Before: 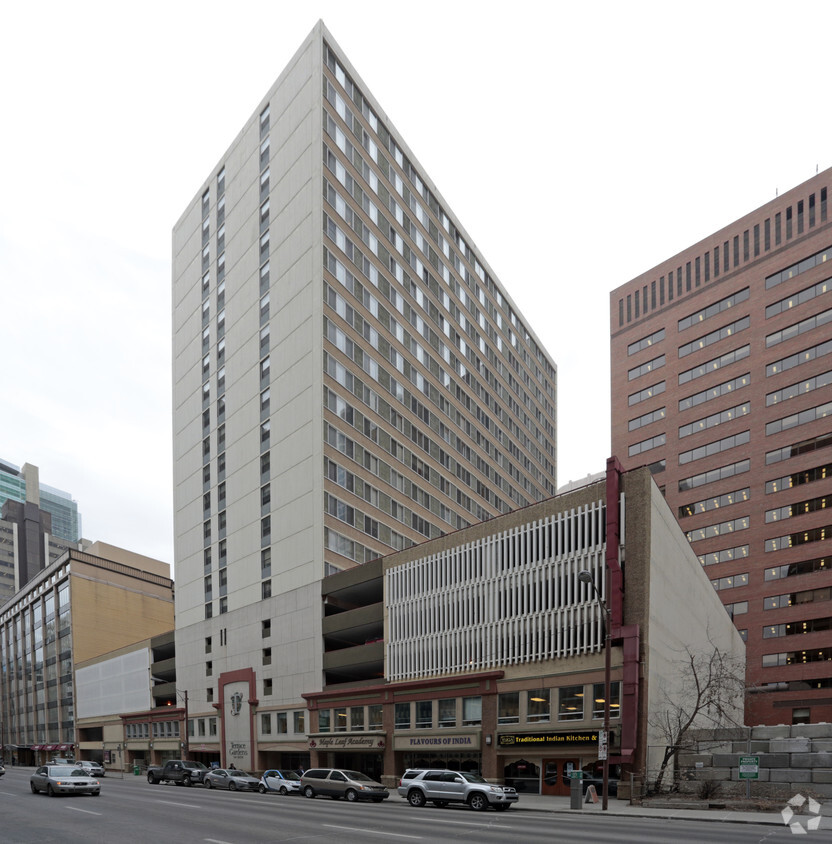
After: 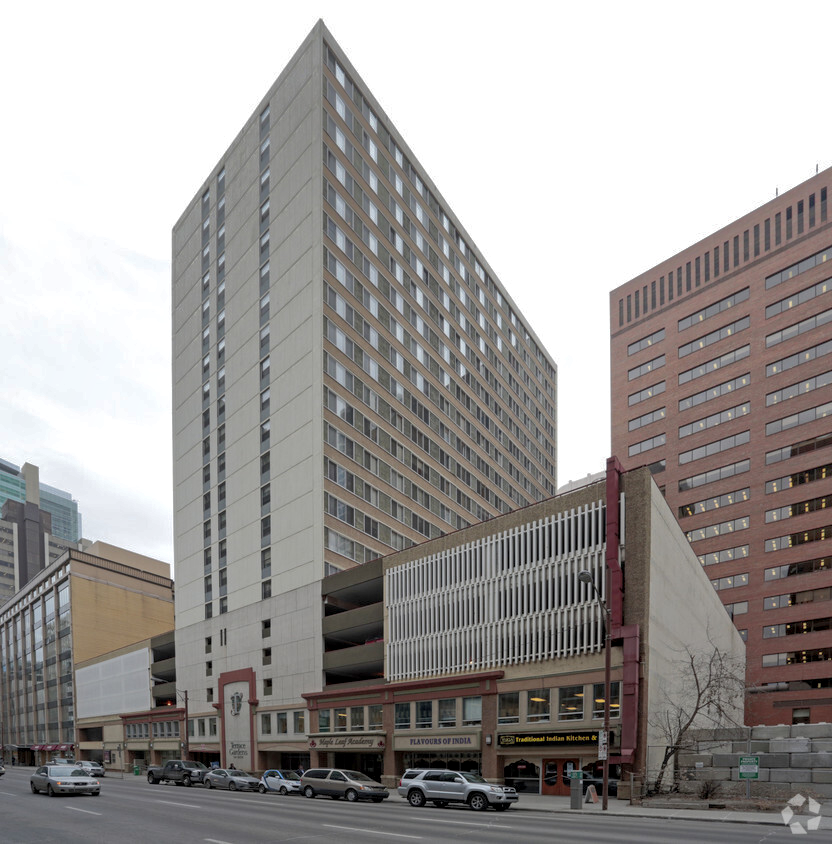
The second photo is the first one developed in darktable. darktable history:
shadows and highlights: shadows 60.79, highlights -59.93
local contrast: on, module defaults
